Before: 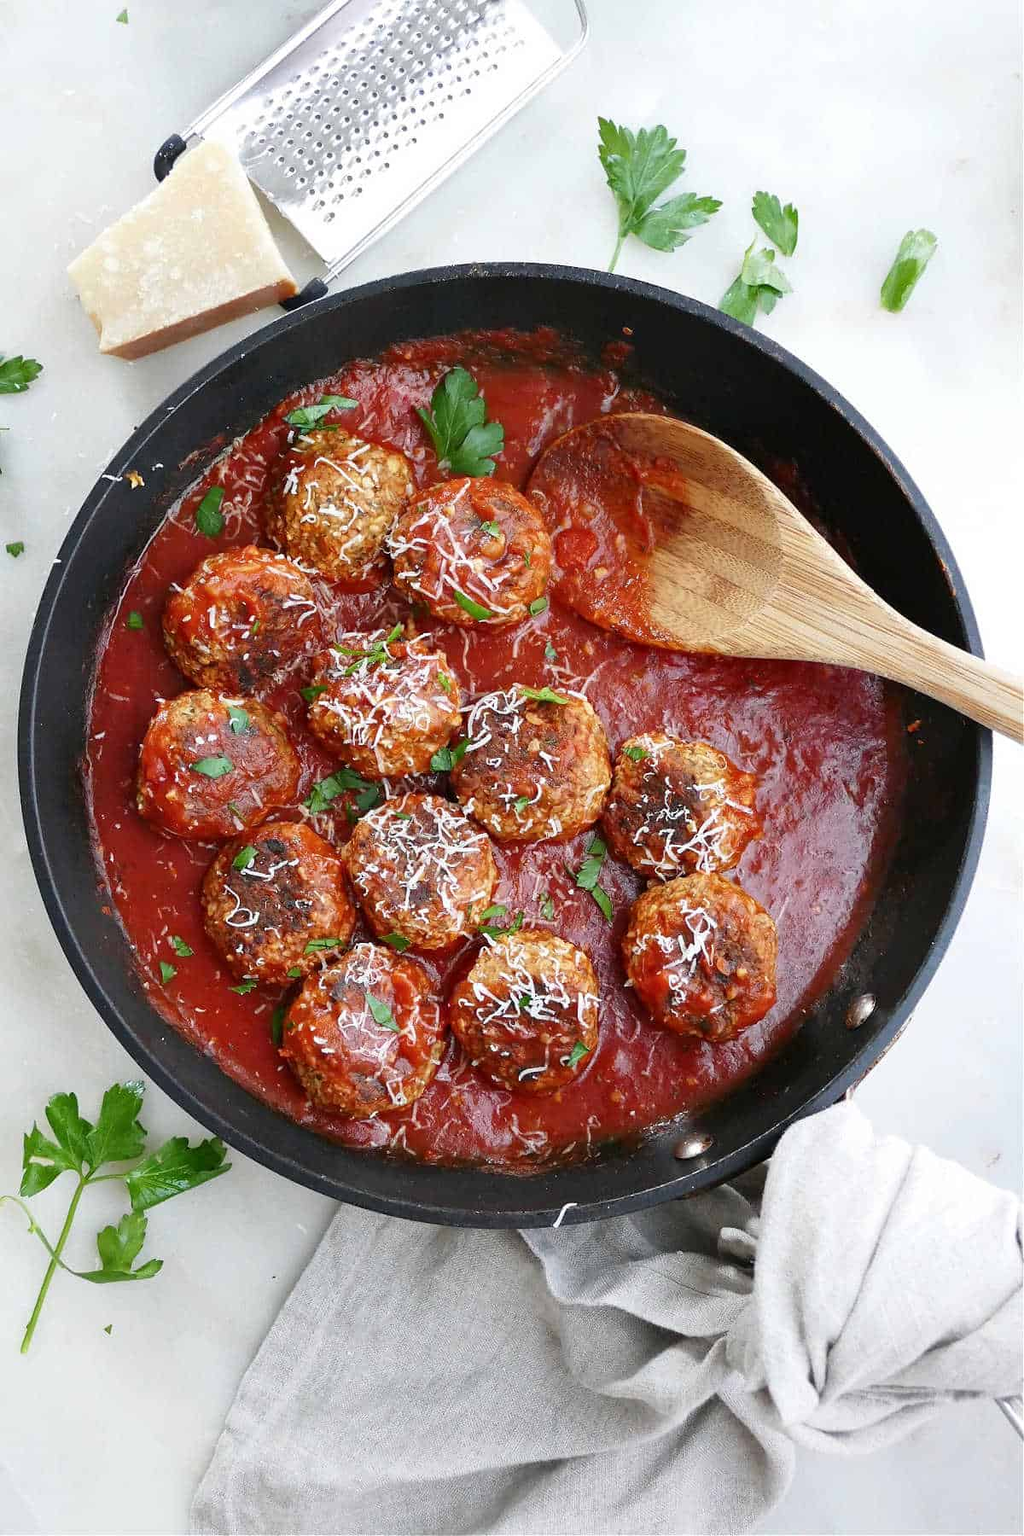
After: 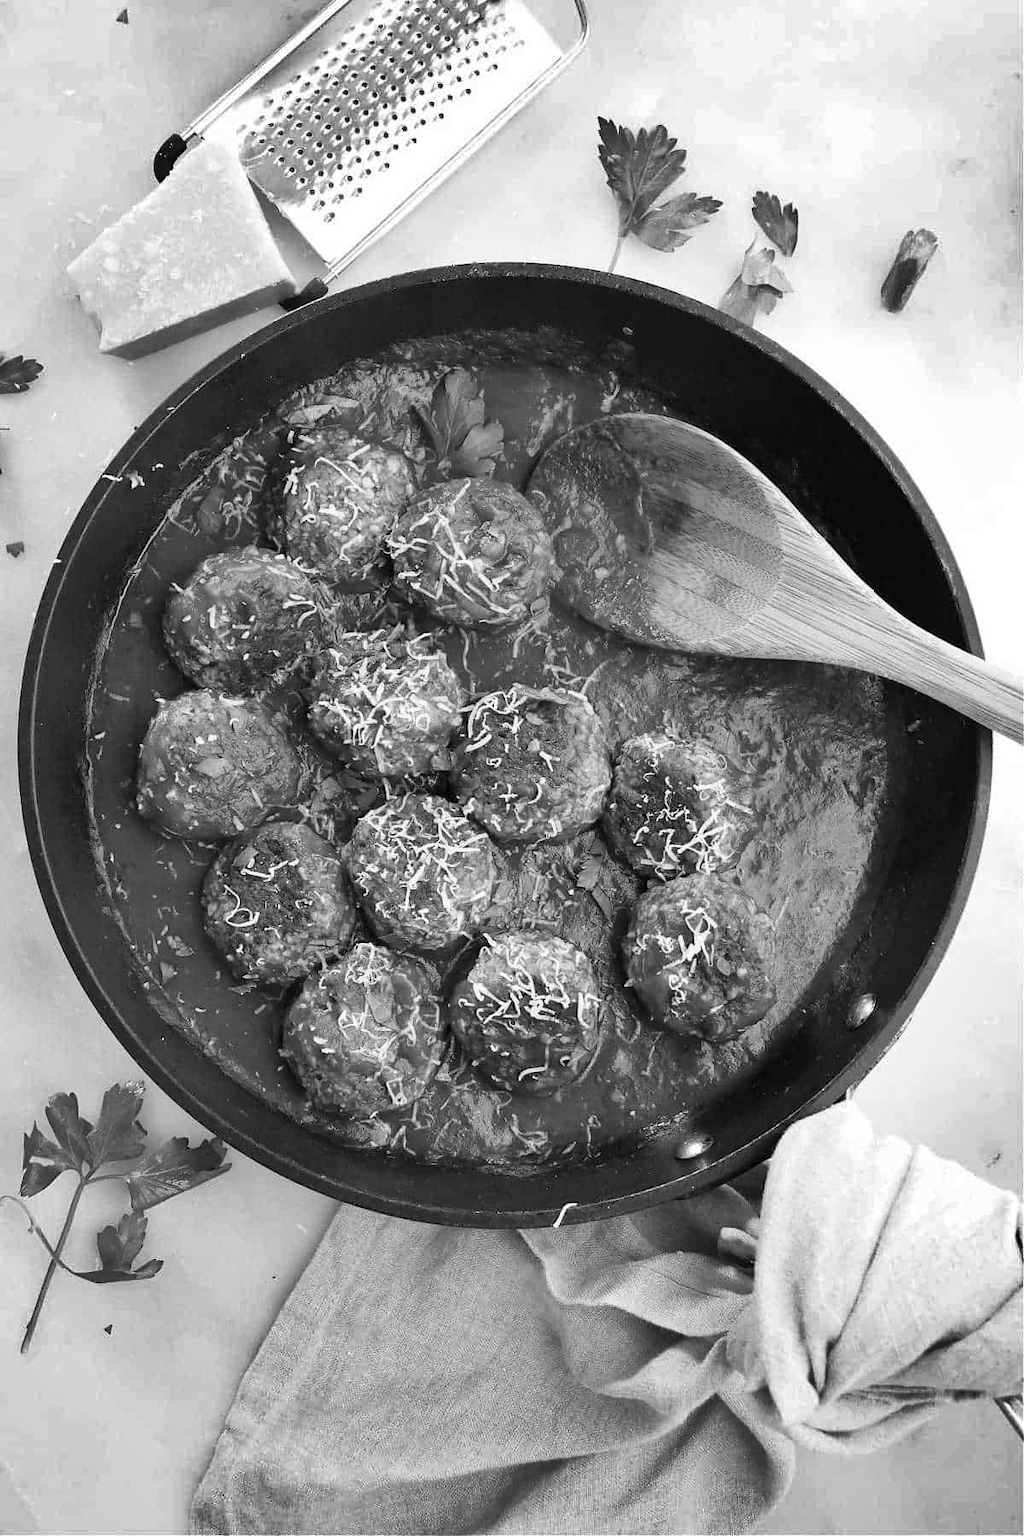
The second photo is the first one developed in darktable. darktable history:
white balance: red 1.029, blue 0.92
monochrome: on, module defaults
shadows and highlights: shadows 75, highlights -60.85, soften with gaussian
color balance rgb: perceptual saturation grading › global saturation 20%, perceptual saturation grading › highlights -25%, perceptual saturation grading › shadows 50%, global vibrance -25%
